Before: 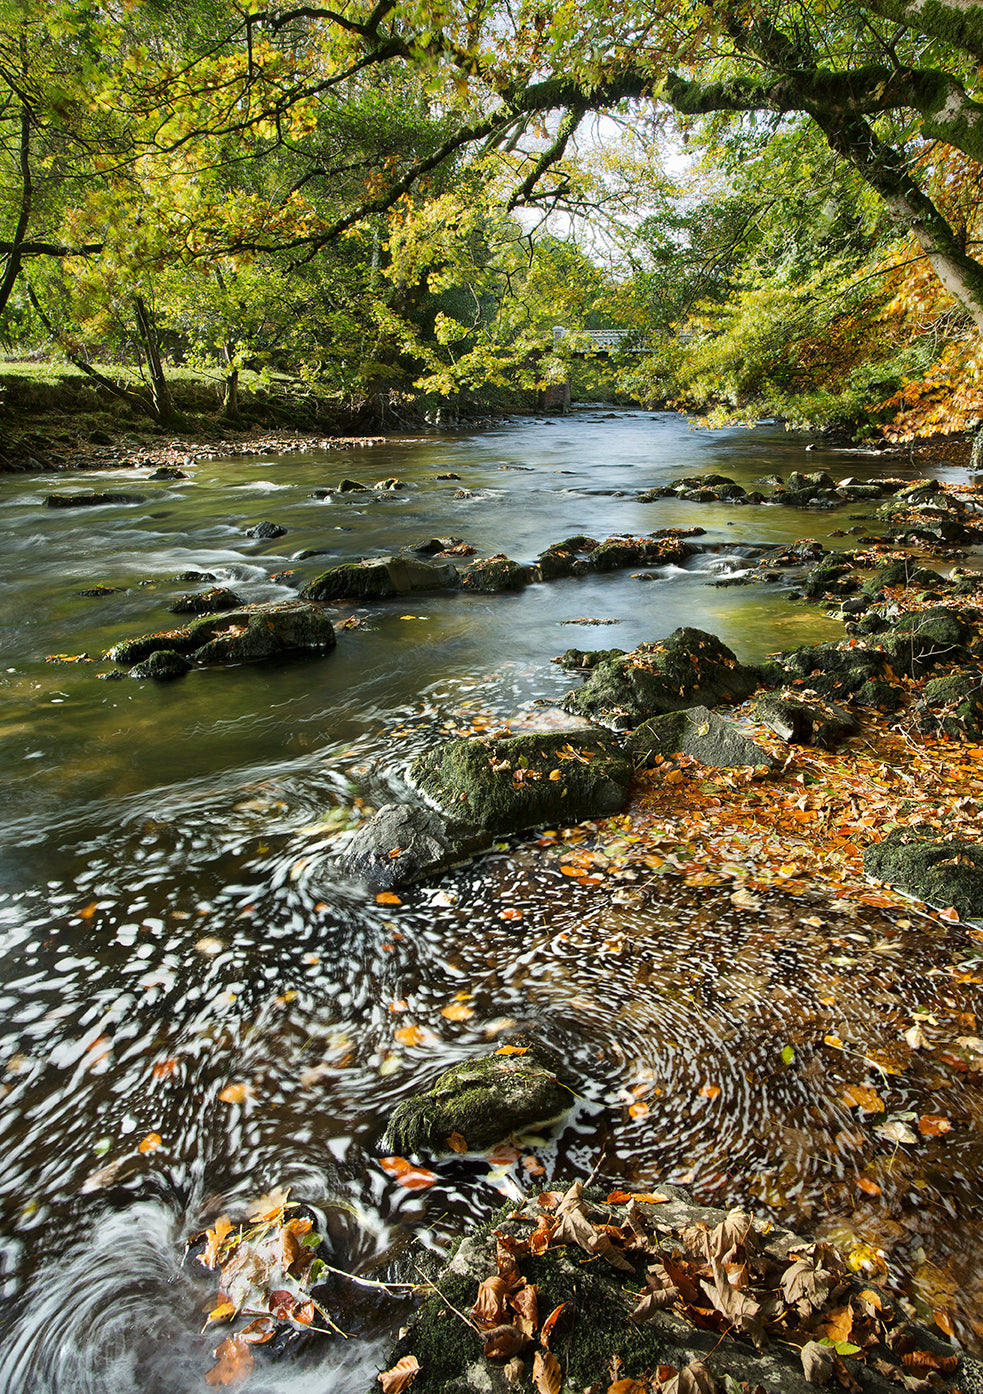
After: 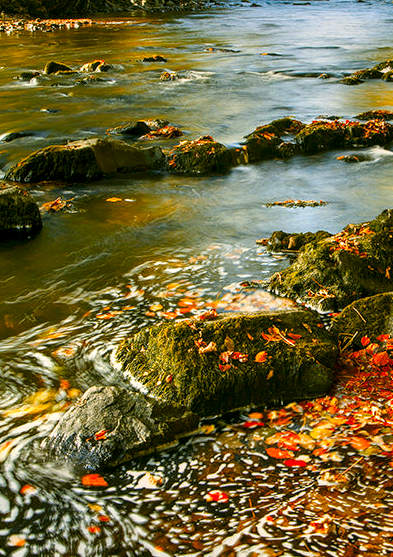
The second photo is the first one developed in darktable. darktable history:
color correction: highlights a* 4.02, highlights b* 4.98, shadows a* -7.55, shadows b* 4.98
local contrast: on, module defaults
color contrast: green-magenta contrast 1.12, blue-yellow contrast 1.95, unbound 0
white balance: red 1, blue 1
crop: left 30%, top 30%, right 30%, bottom 30%
color zones: curves: ch1 [(0.239, 0.552) (0.75, 0.5)]; ch2 [(0.25, 0.462) (0.749, 0.457)], mix 25.94%
shadows and highlights: shadows 32, highlights -32, soften with gaussian
